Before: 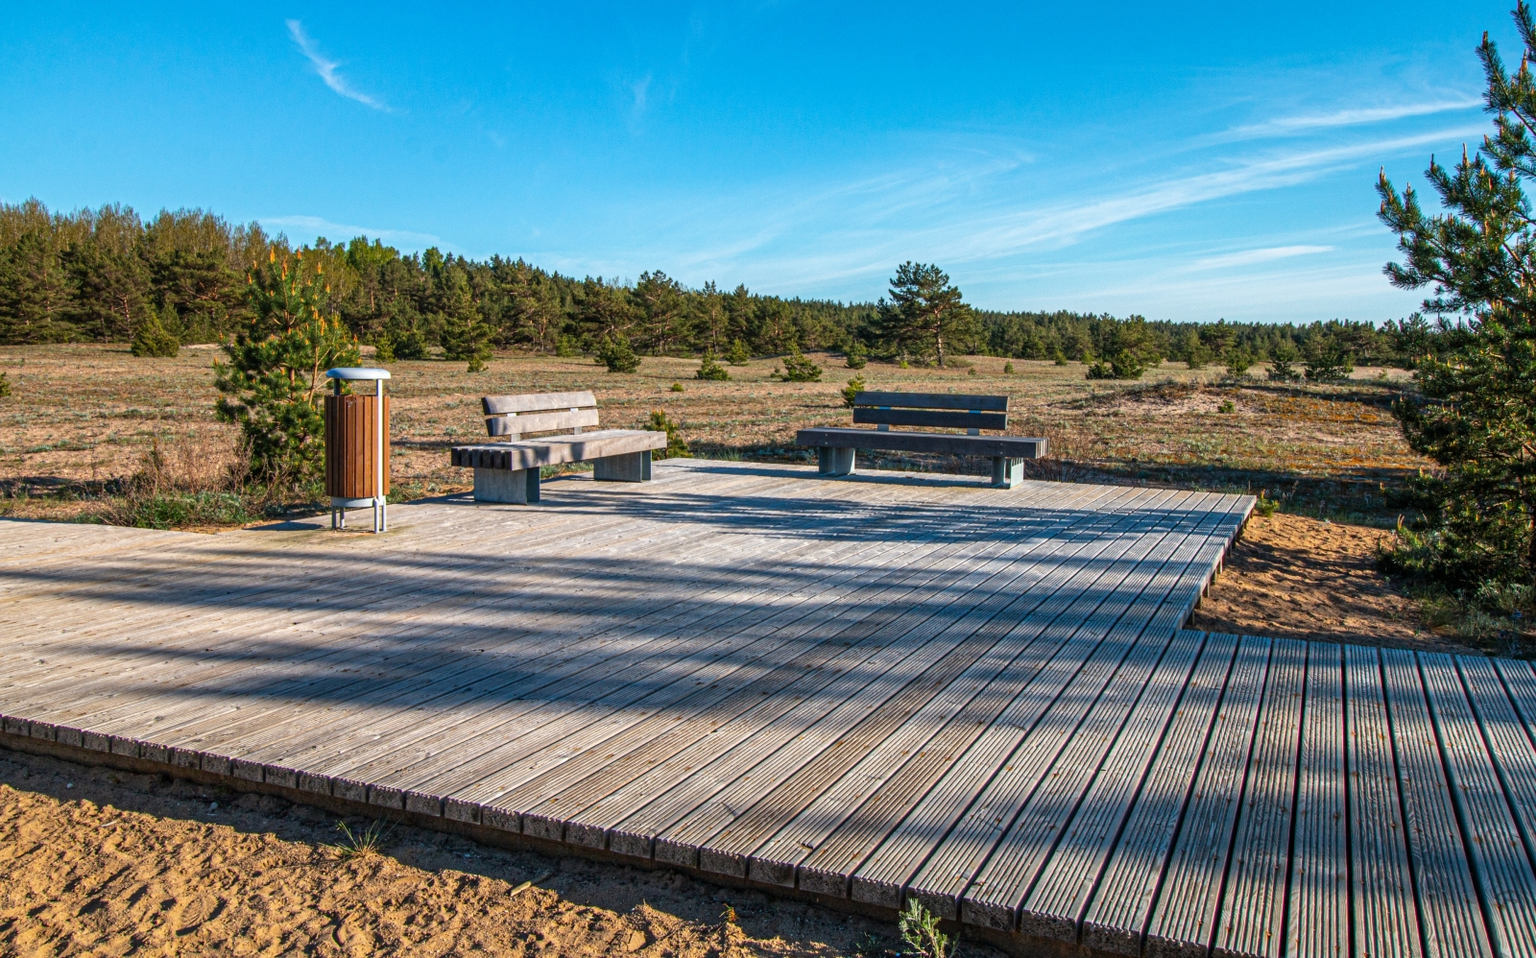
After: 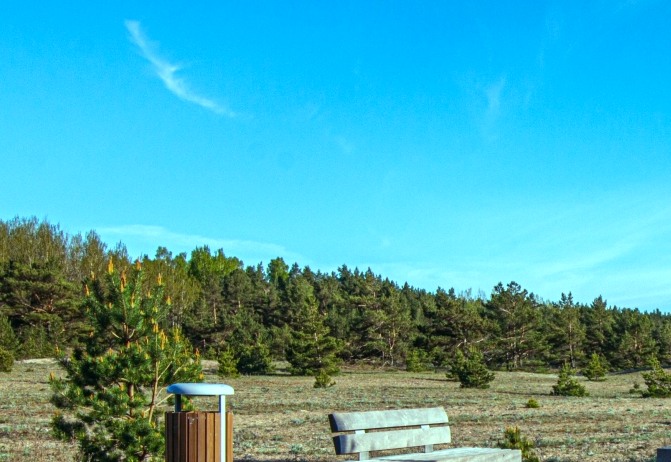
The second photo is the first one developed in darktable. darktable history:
color balance: mode lift, gamma, gain (sRGB), lift [0.997, 0.979, 1.021, 1.011], gamma [1, 1.084, 0.916, 0.998], gain [1, 0.87, 1.13, 1.101], contrast 4.55%, contrast fulcrum 38.24%, output saturation 104.09%
crop and rotate: left 10.817%, top 0.062%, right 47.194%, bottom 53.626%
